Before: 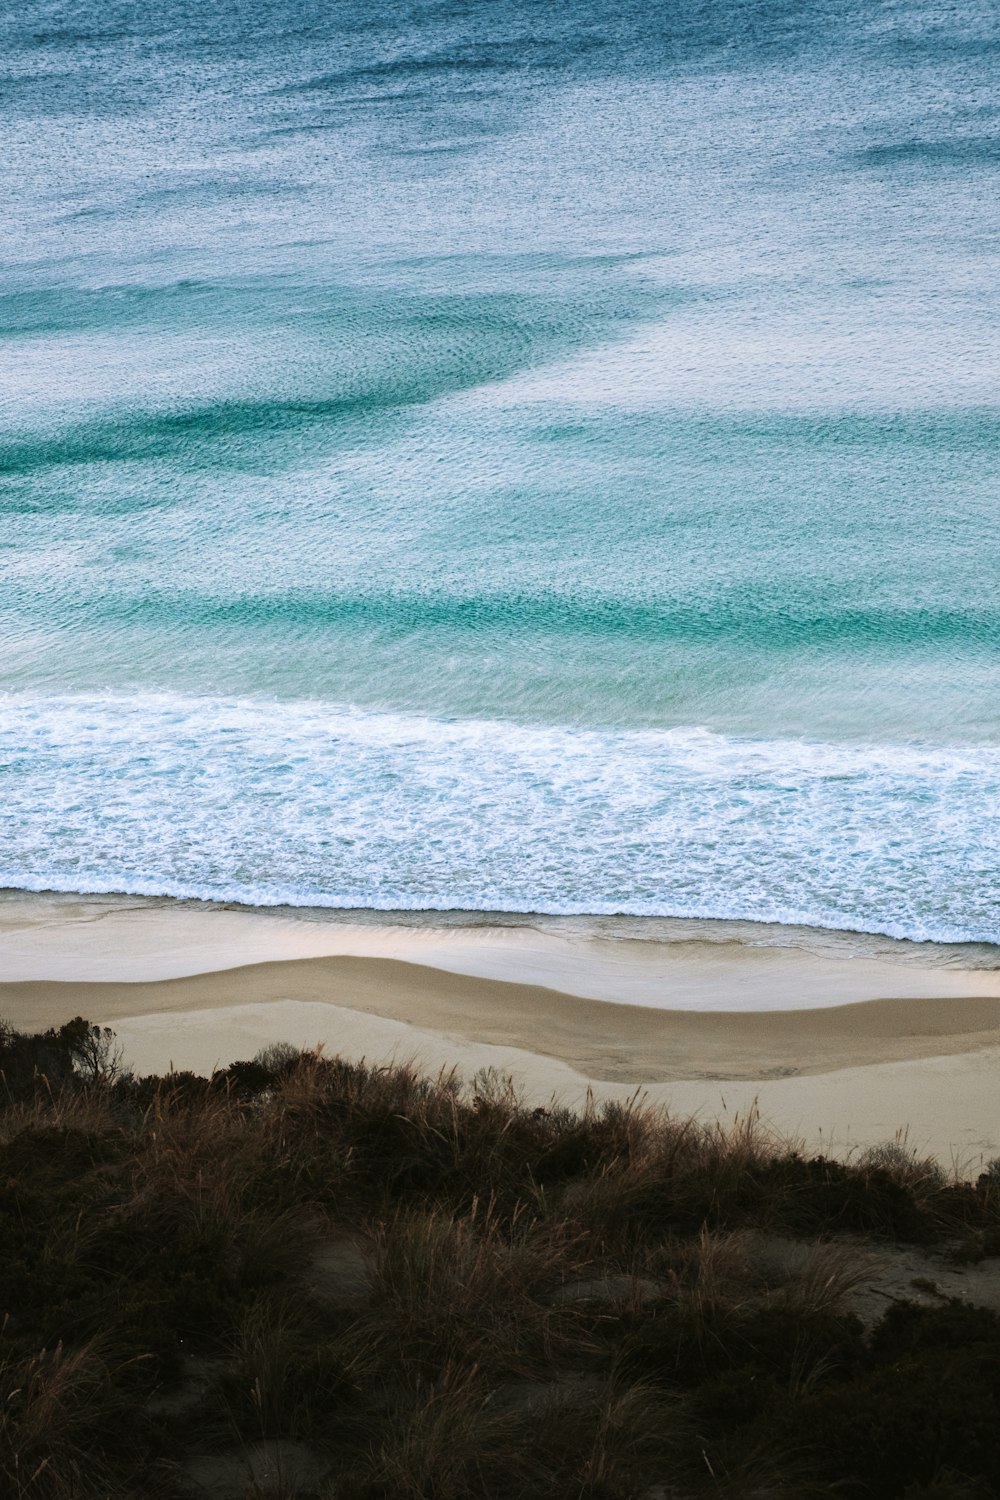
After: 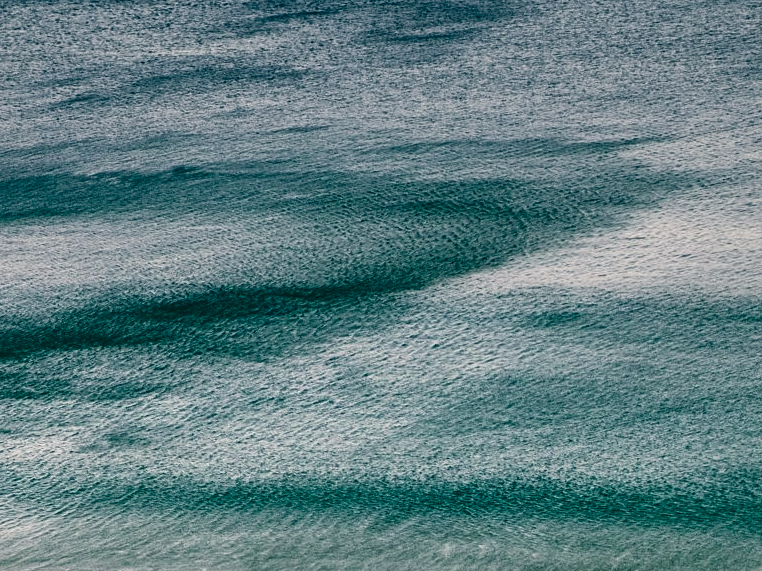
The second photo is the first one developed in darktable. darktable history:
local contrast: mode bilateral grid, contrast 20, coarseness 50, detail 120%, midtone range 0.2
color correction: saturation 0.8
contrast brightness saturation: contrast 0.09, brightness -0.59, saturation 0.17
crop: left 0.579%, top 7.627%, right 23.167%, bottom 54.275%
color balance: lift [1.005, 0.99, 1.007, 1.01], gamma [1, 0.979, 1.011, 1.021], gain [0.923, 1.098, 1.025, 0.902], input saturation 90.45%, contrast 7.73%, output saturation 105.91%
